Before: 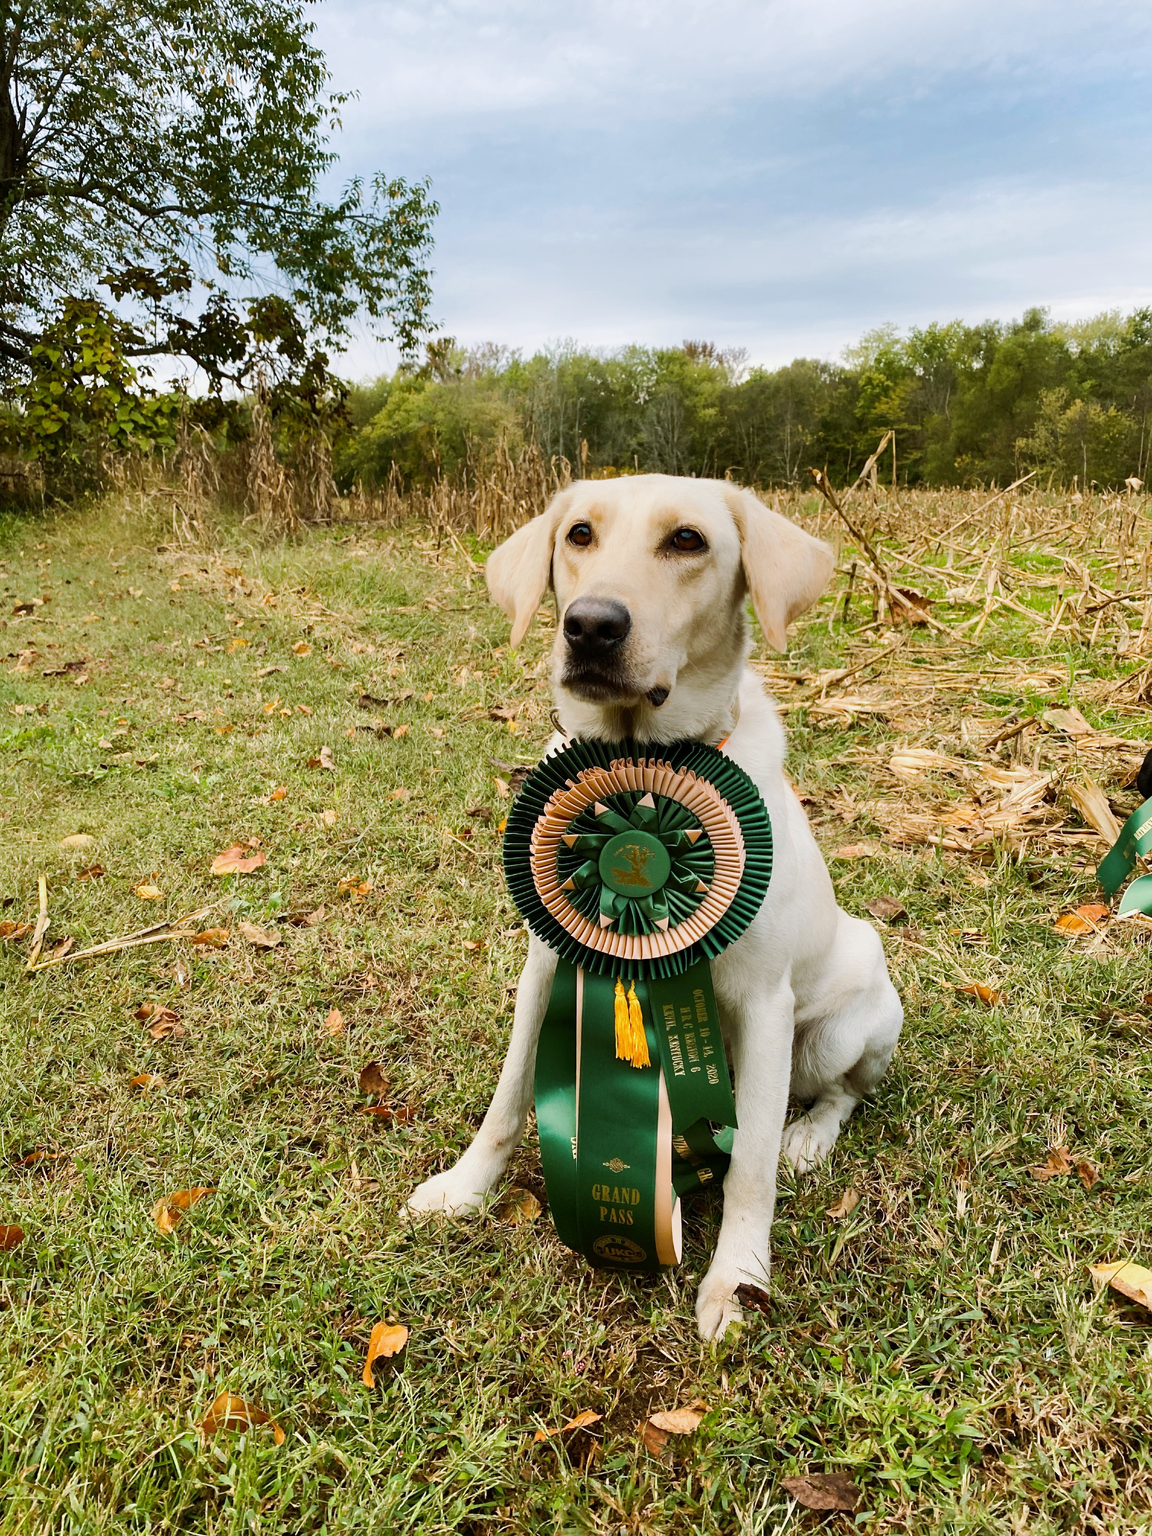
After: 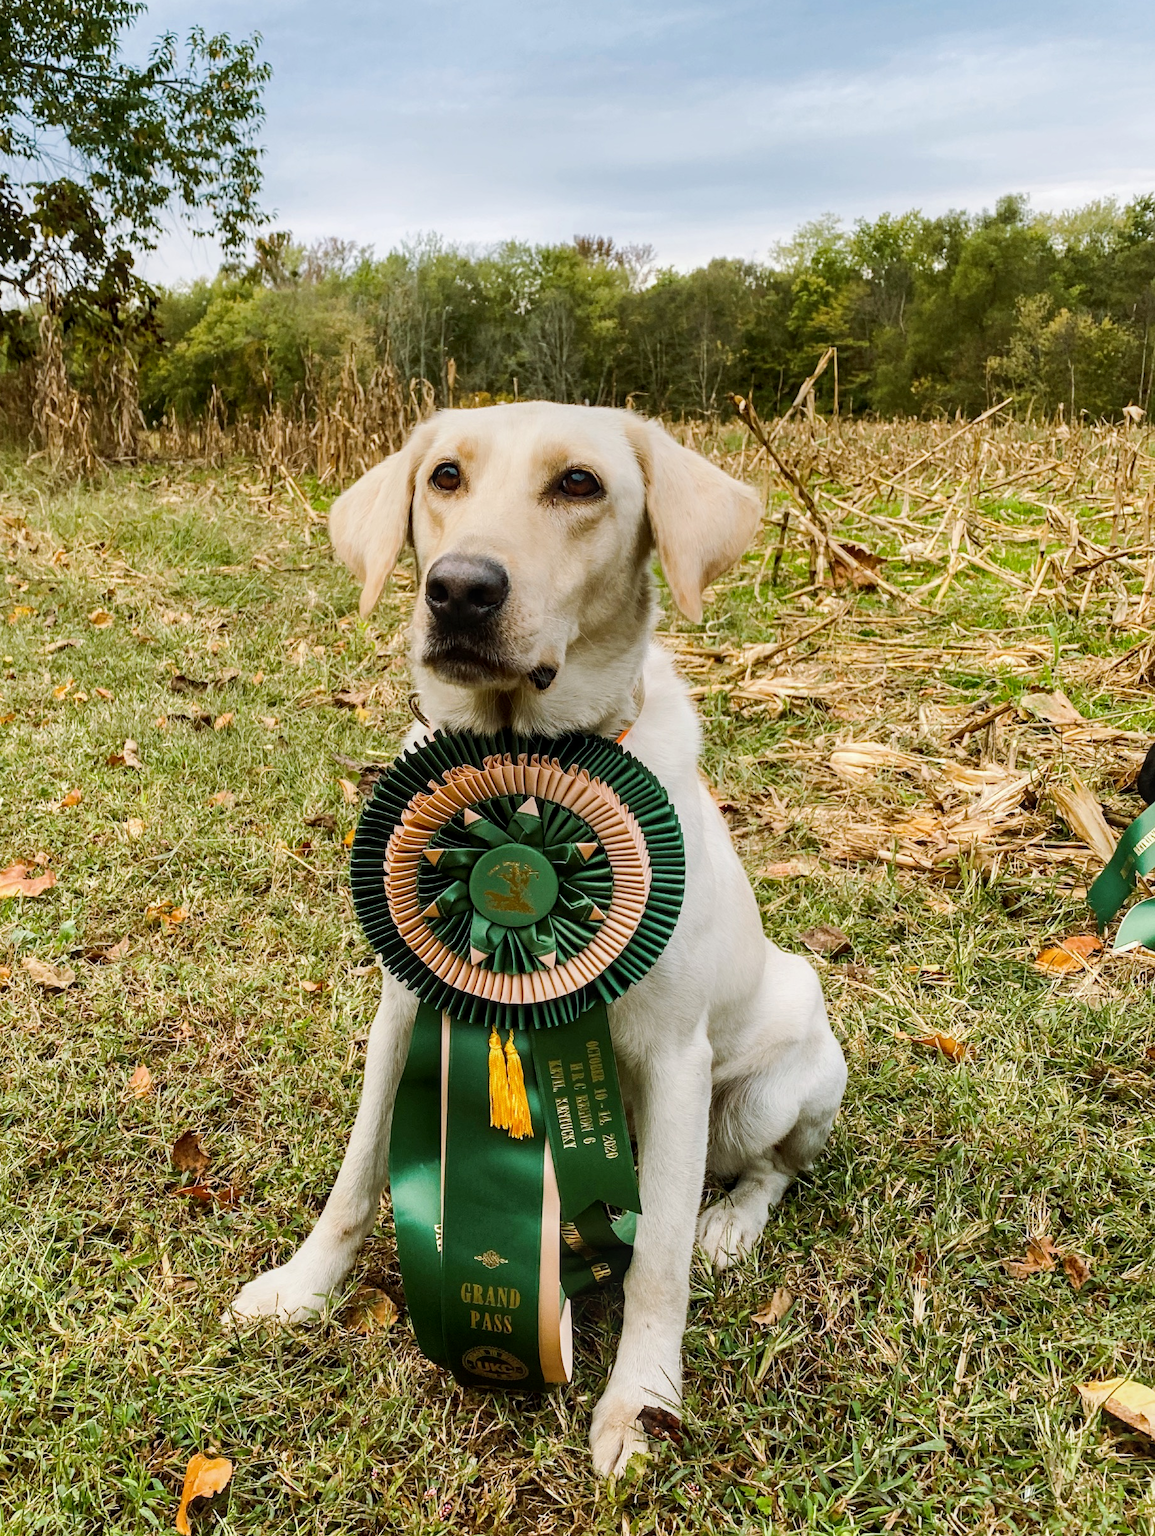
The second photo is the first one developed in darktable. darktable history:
crop: left 19.19%, top 9.85%, right 0.001%, bottom 9.572%
local contrast: on, module defaults
